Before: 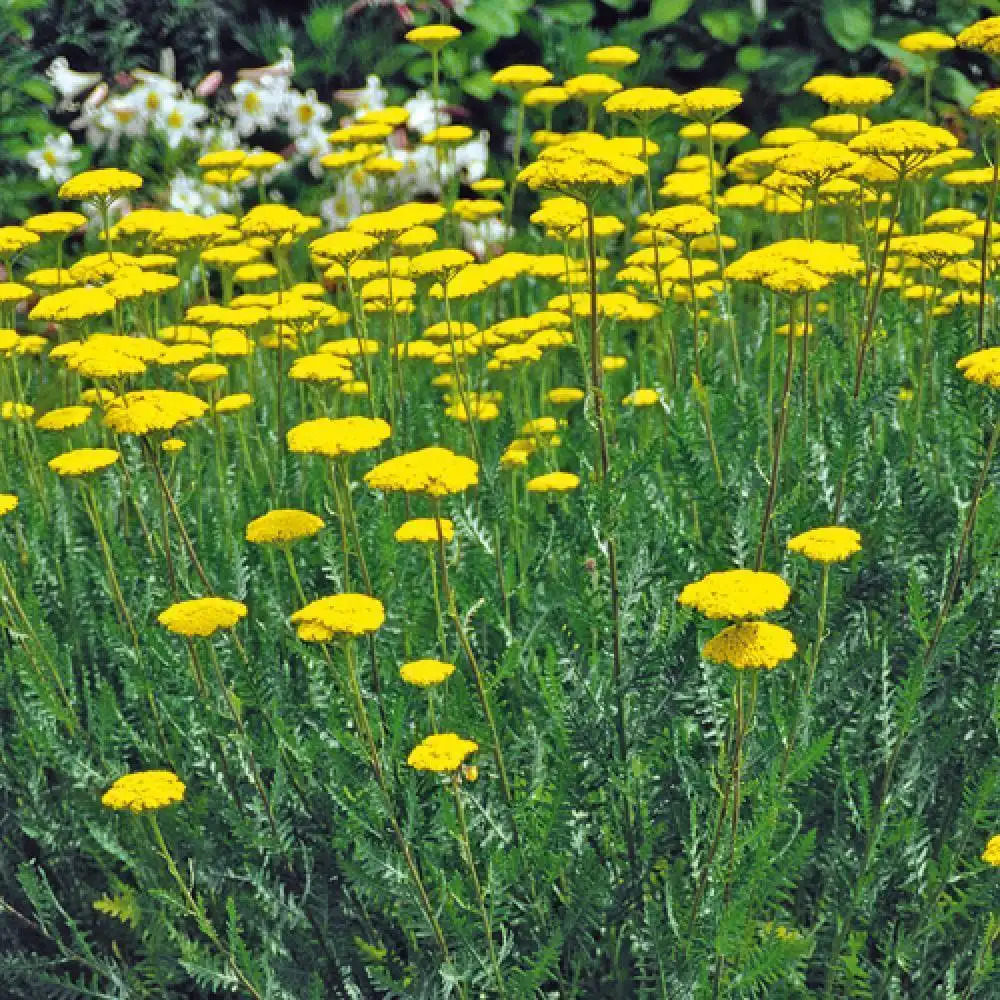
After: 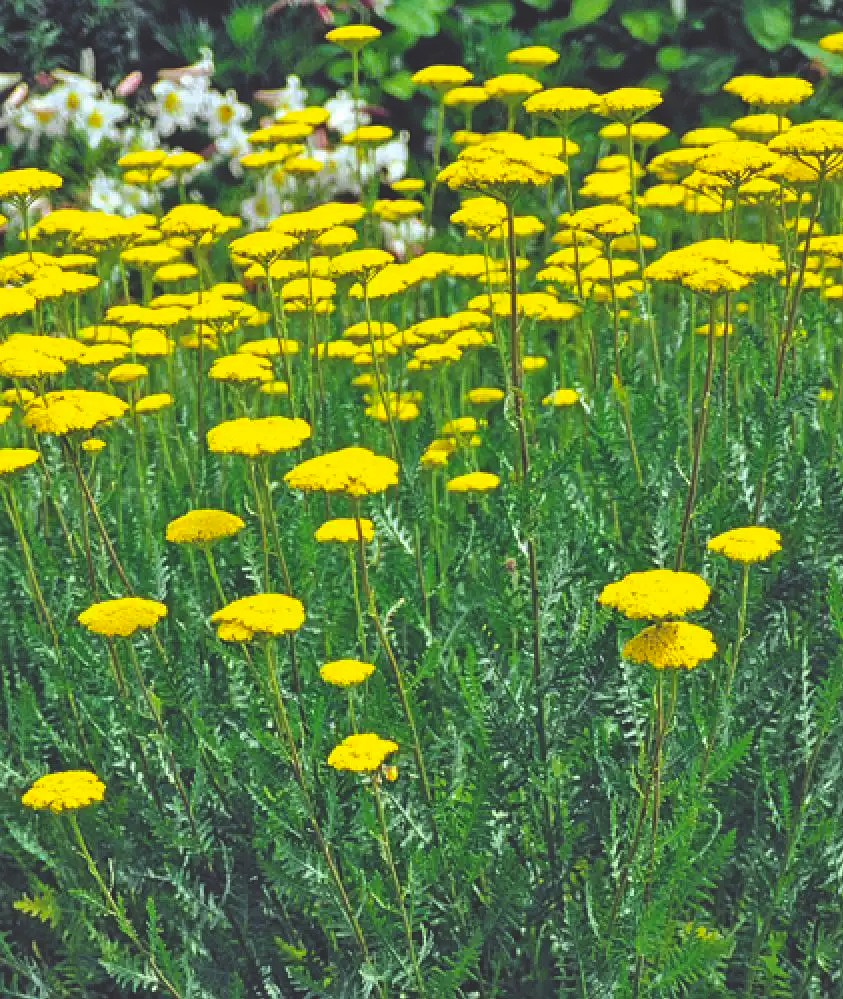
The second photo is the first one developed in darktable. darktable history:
crop: left 8.077%, right 7.526%
exposure: black level correction -0.027, compensate highlight preservation false
sharpen: amount 0.211
contrast brightness saturation: contrast 0.092, saturation 0.267
